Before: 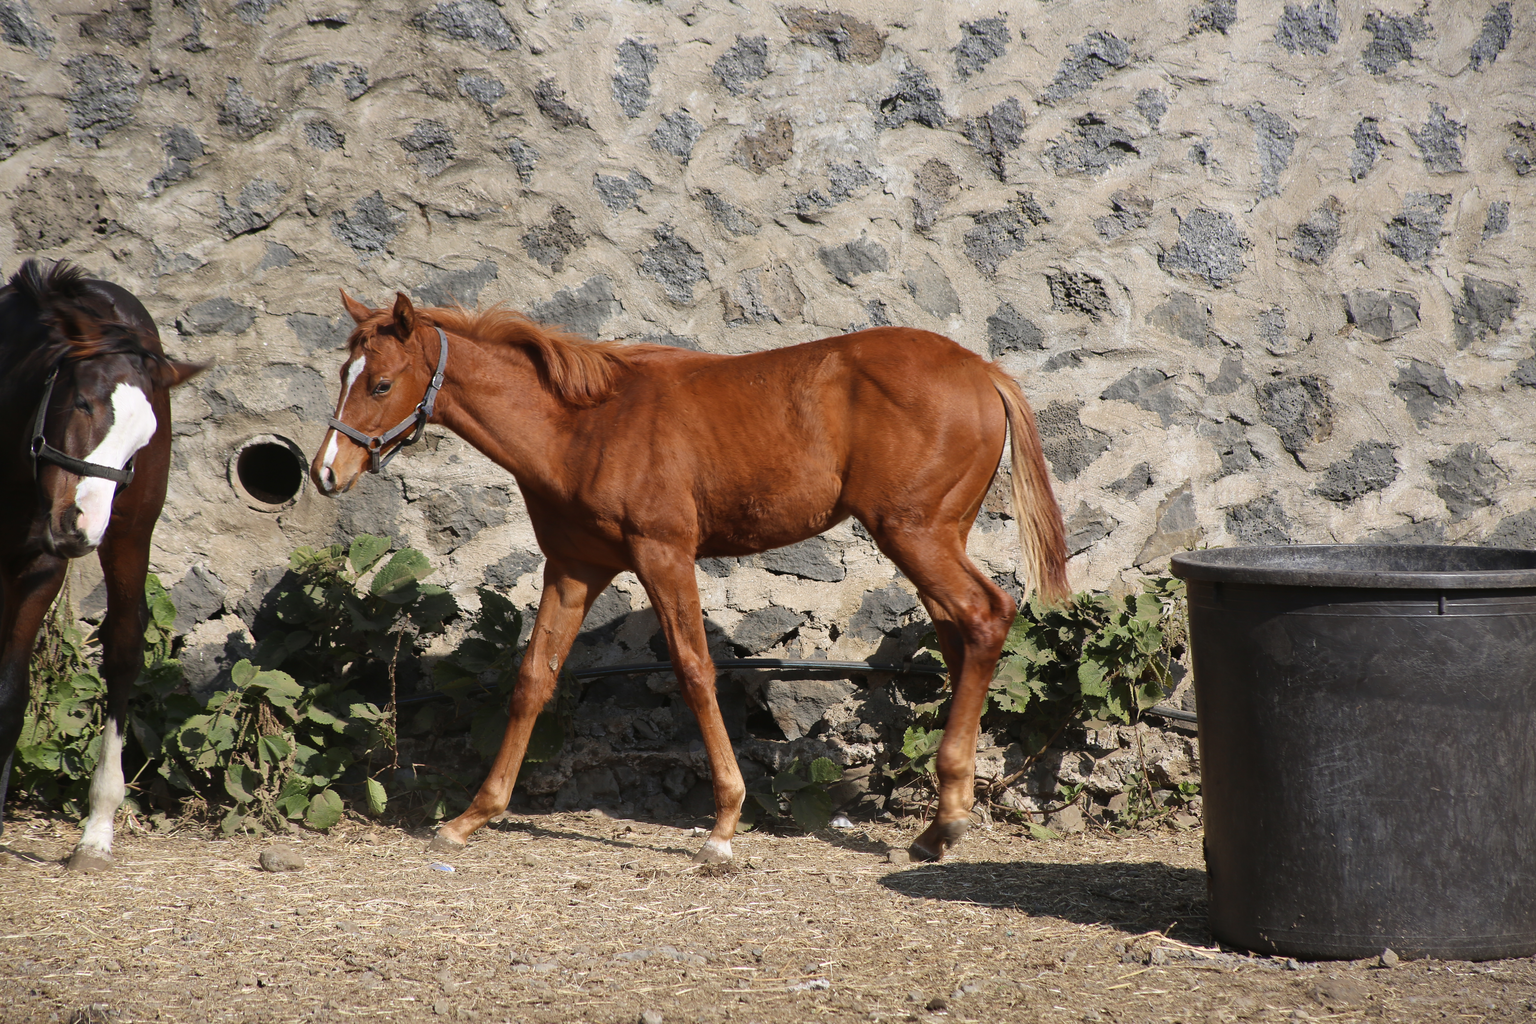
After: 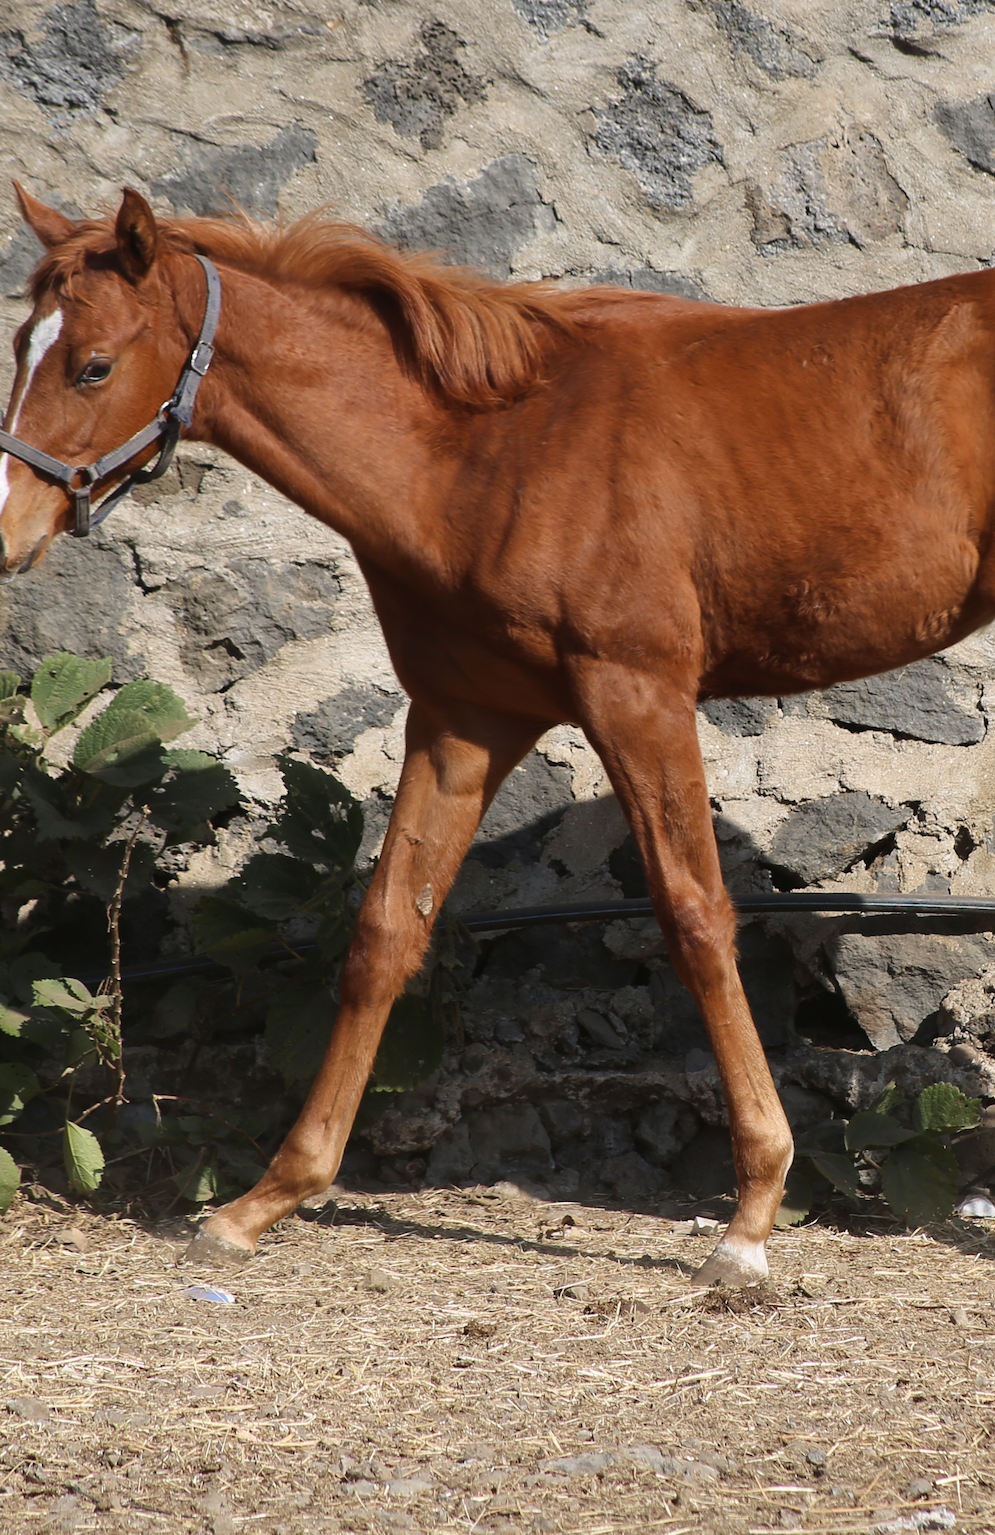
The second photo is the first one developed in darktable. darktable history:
crop and rotate: left 21.686%, top 19.019%, right 44.626%, bottom 3%
